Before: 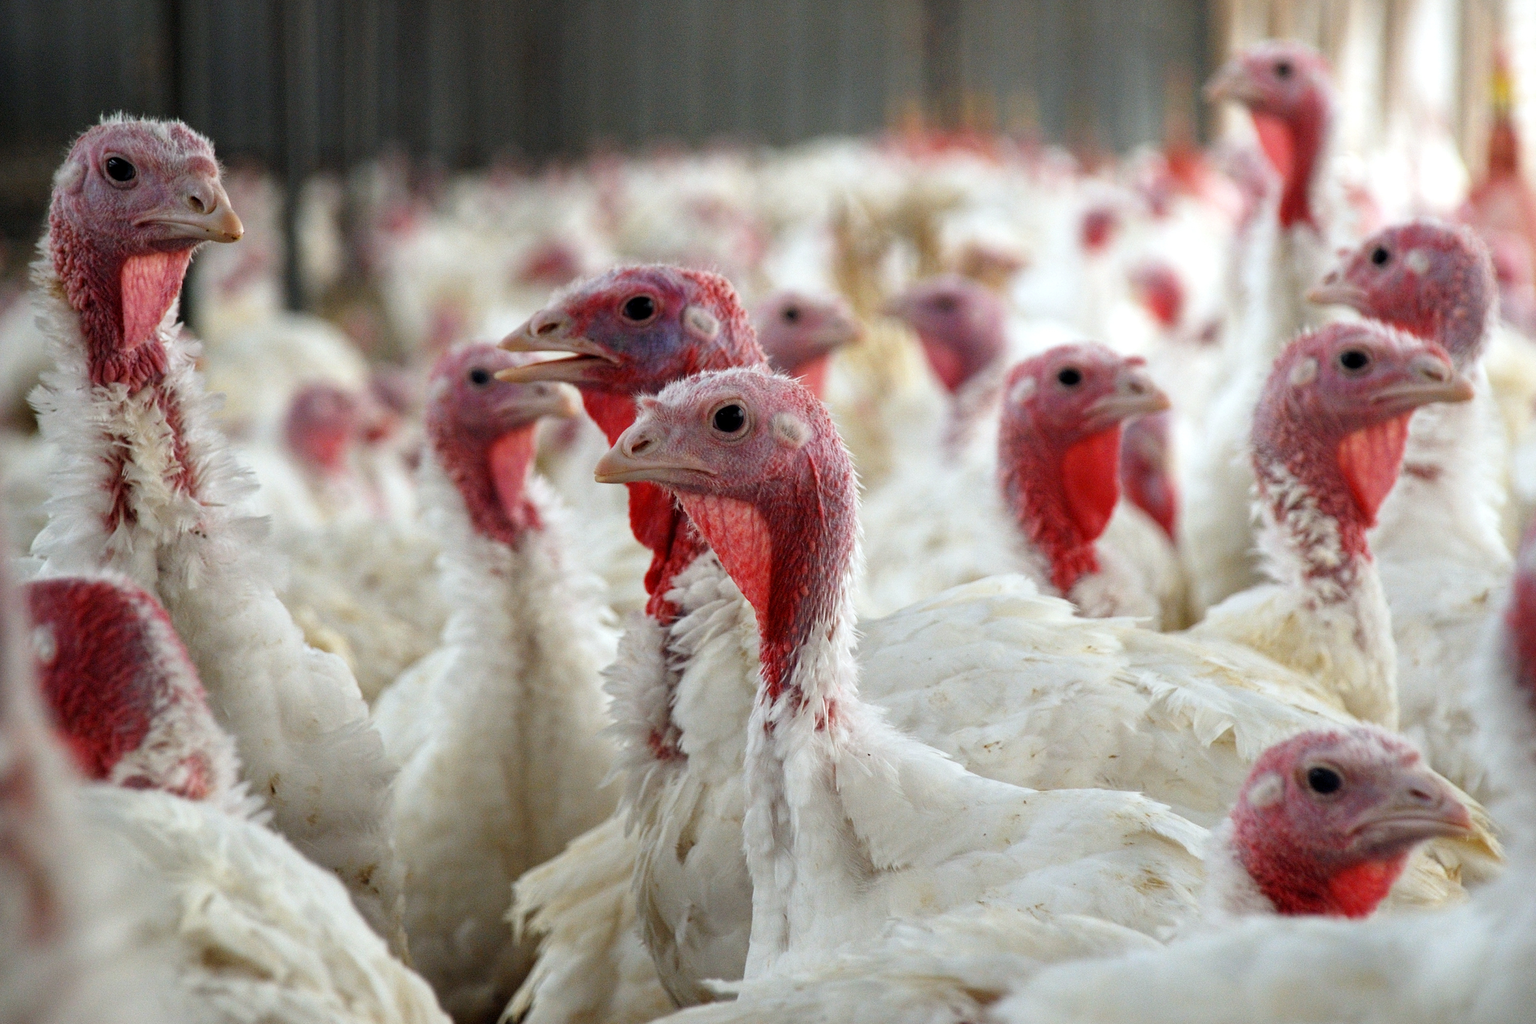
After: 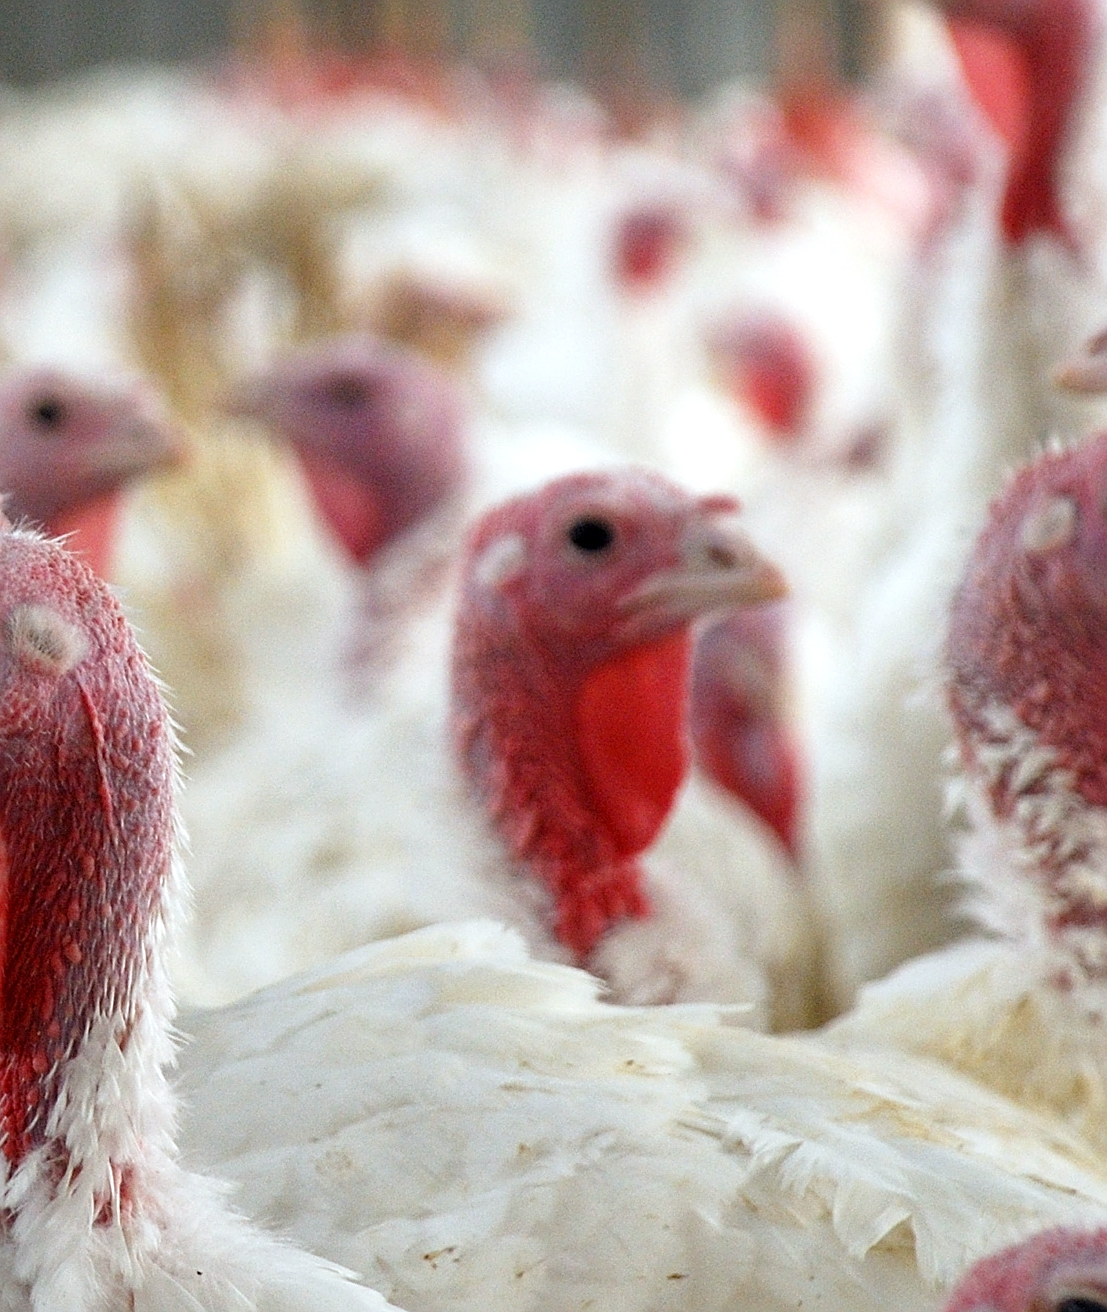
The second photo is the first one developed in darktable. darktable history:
crop and rotate: left 49.936%, top 10.094%, right 13.136%, bottom 24.256%
sharpen: on, module defaults
